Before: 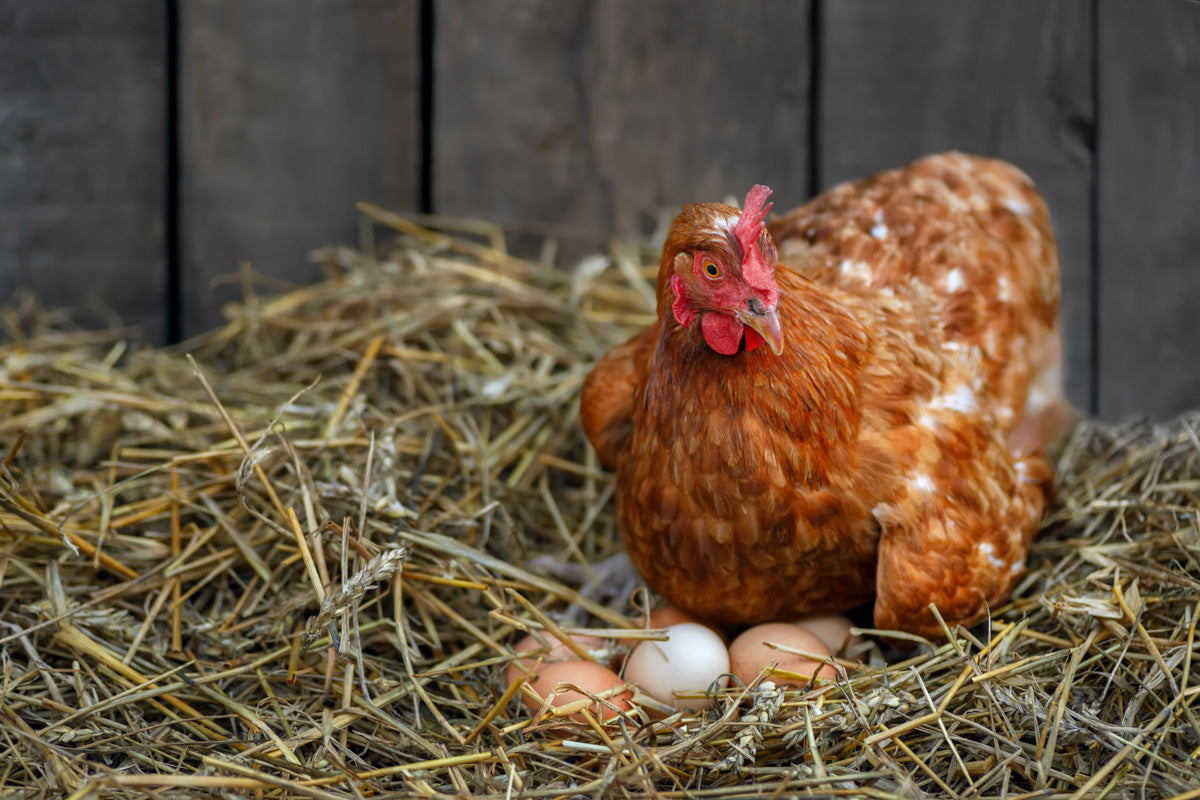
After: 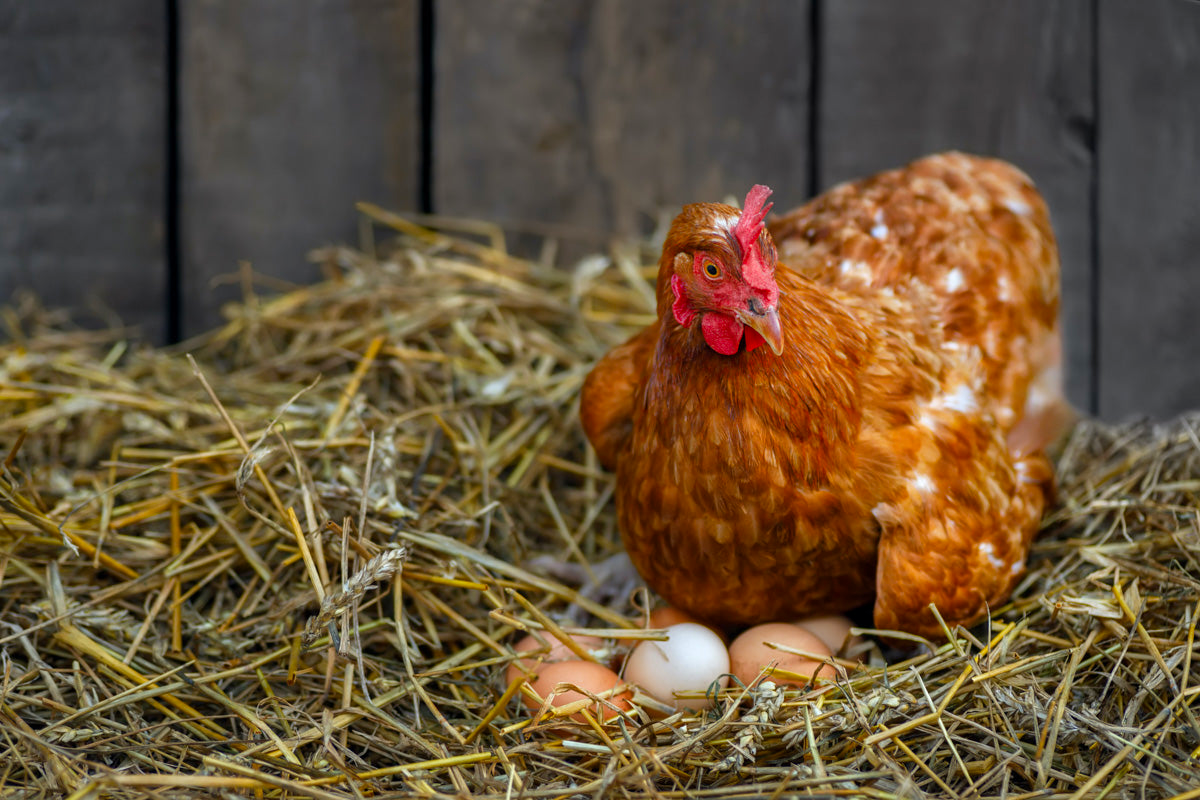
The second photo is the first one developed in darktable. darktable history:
color balance rgb: perceptual saturation grading › global saturation 16.929%, global vibrance 20%
